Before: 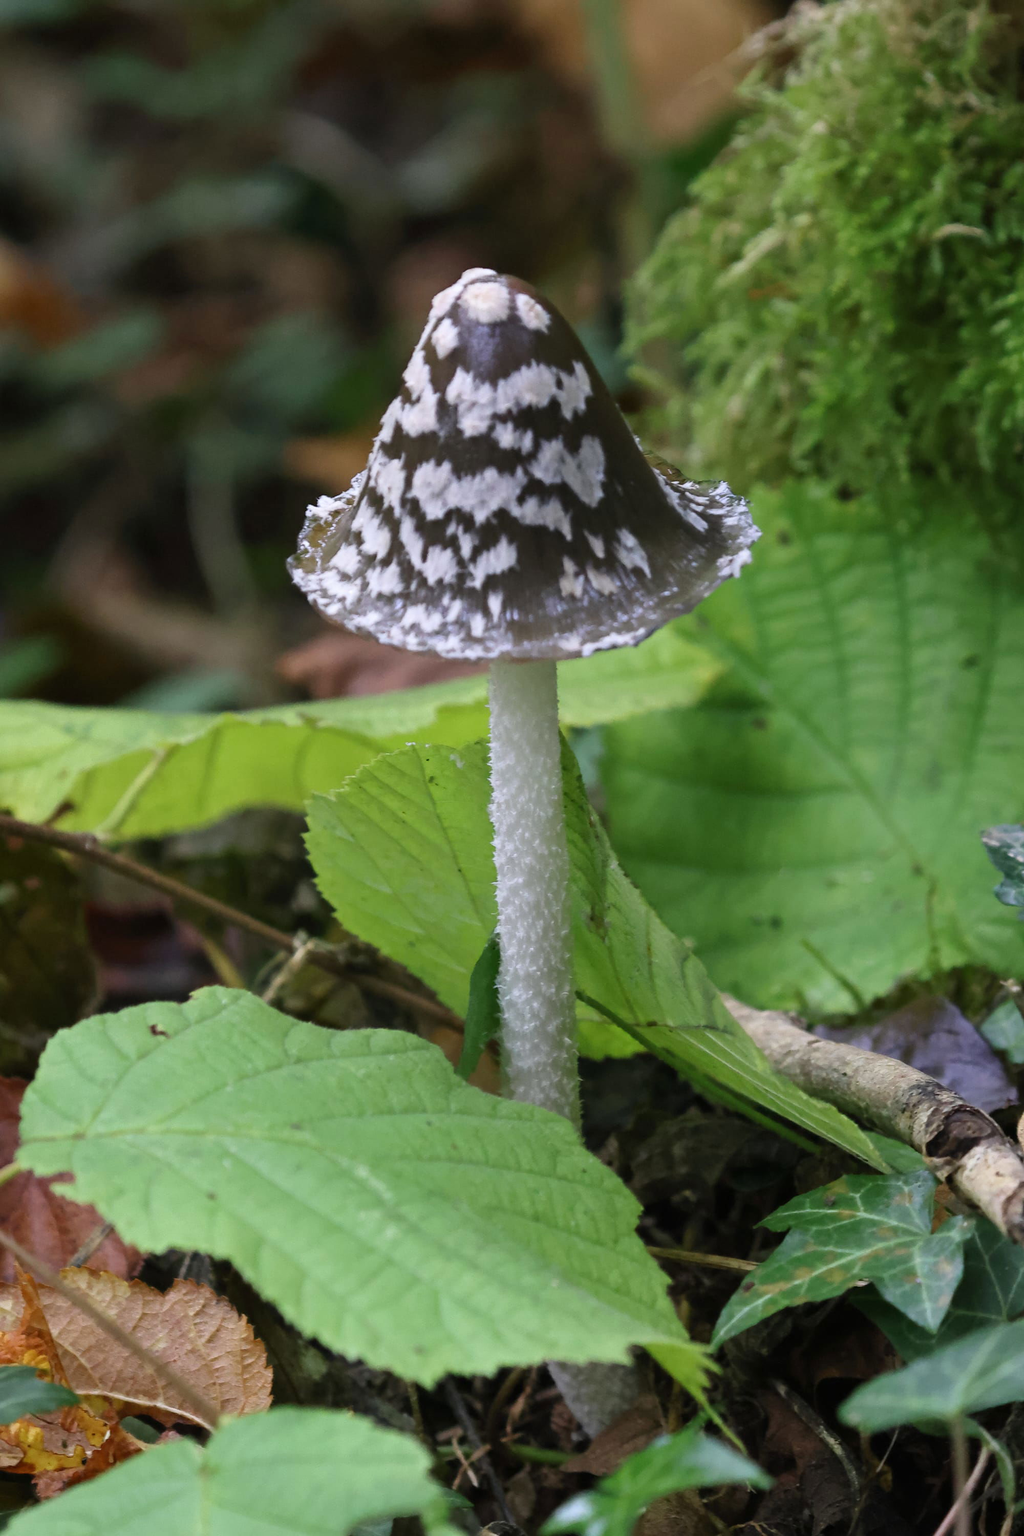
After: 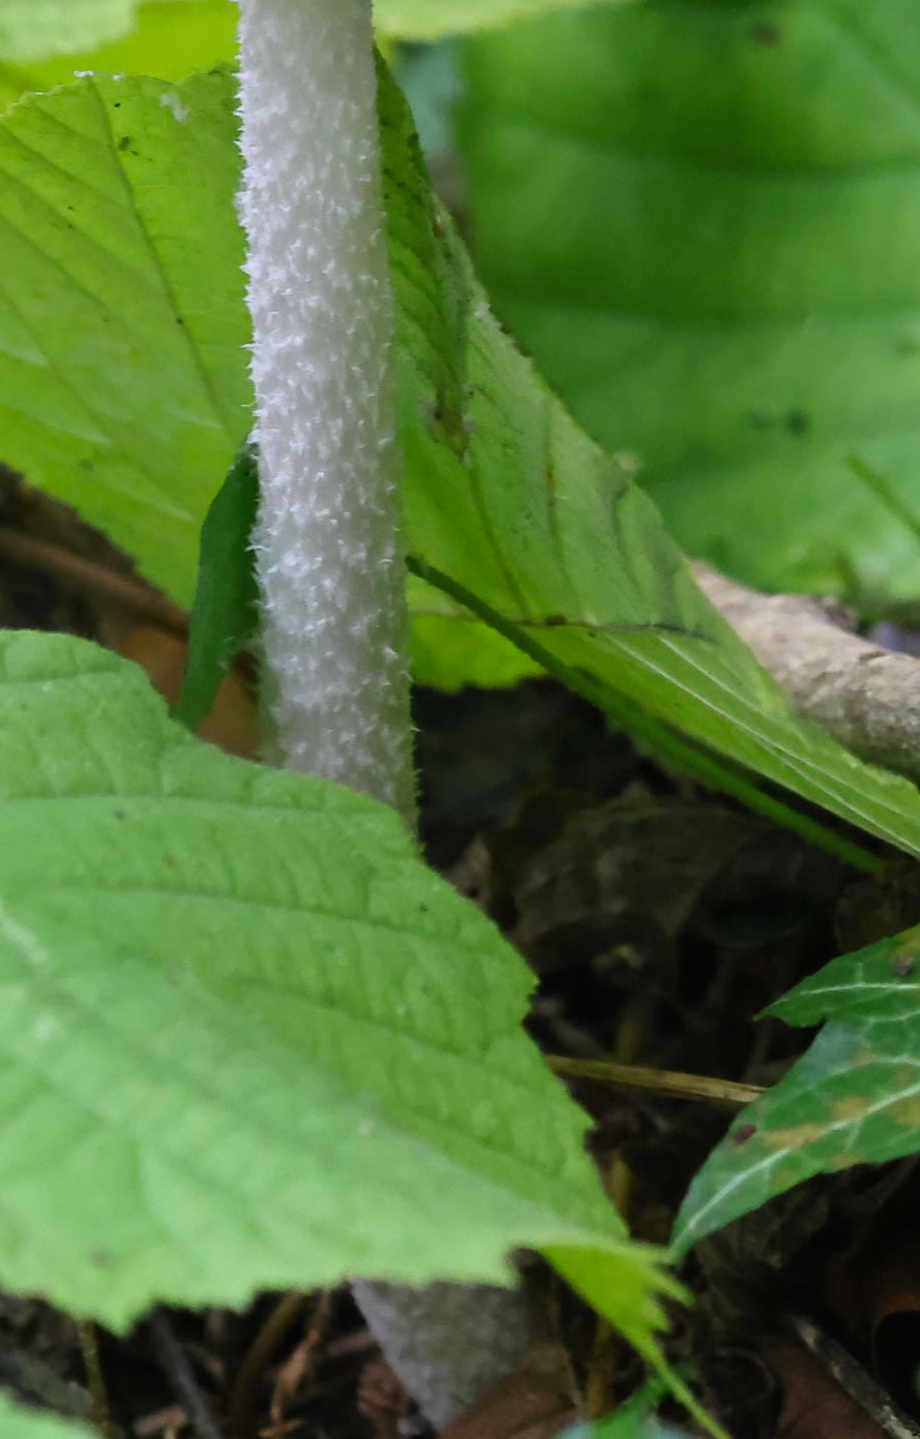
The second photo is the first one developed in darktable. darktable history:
crop: left 35.933%, top 45.979%, right 18.066%, bottom 6.044%
contrast brightness saturation: saturation 0.183
